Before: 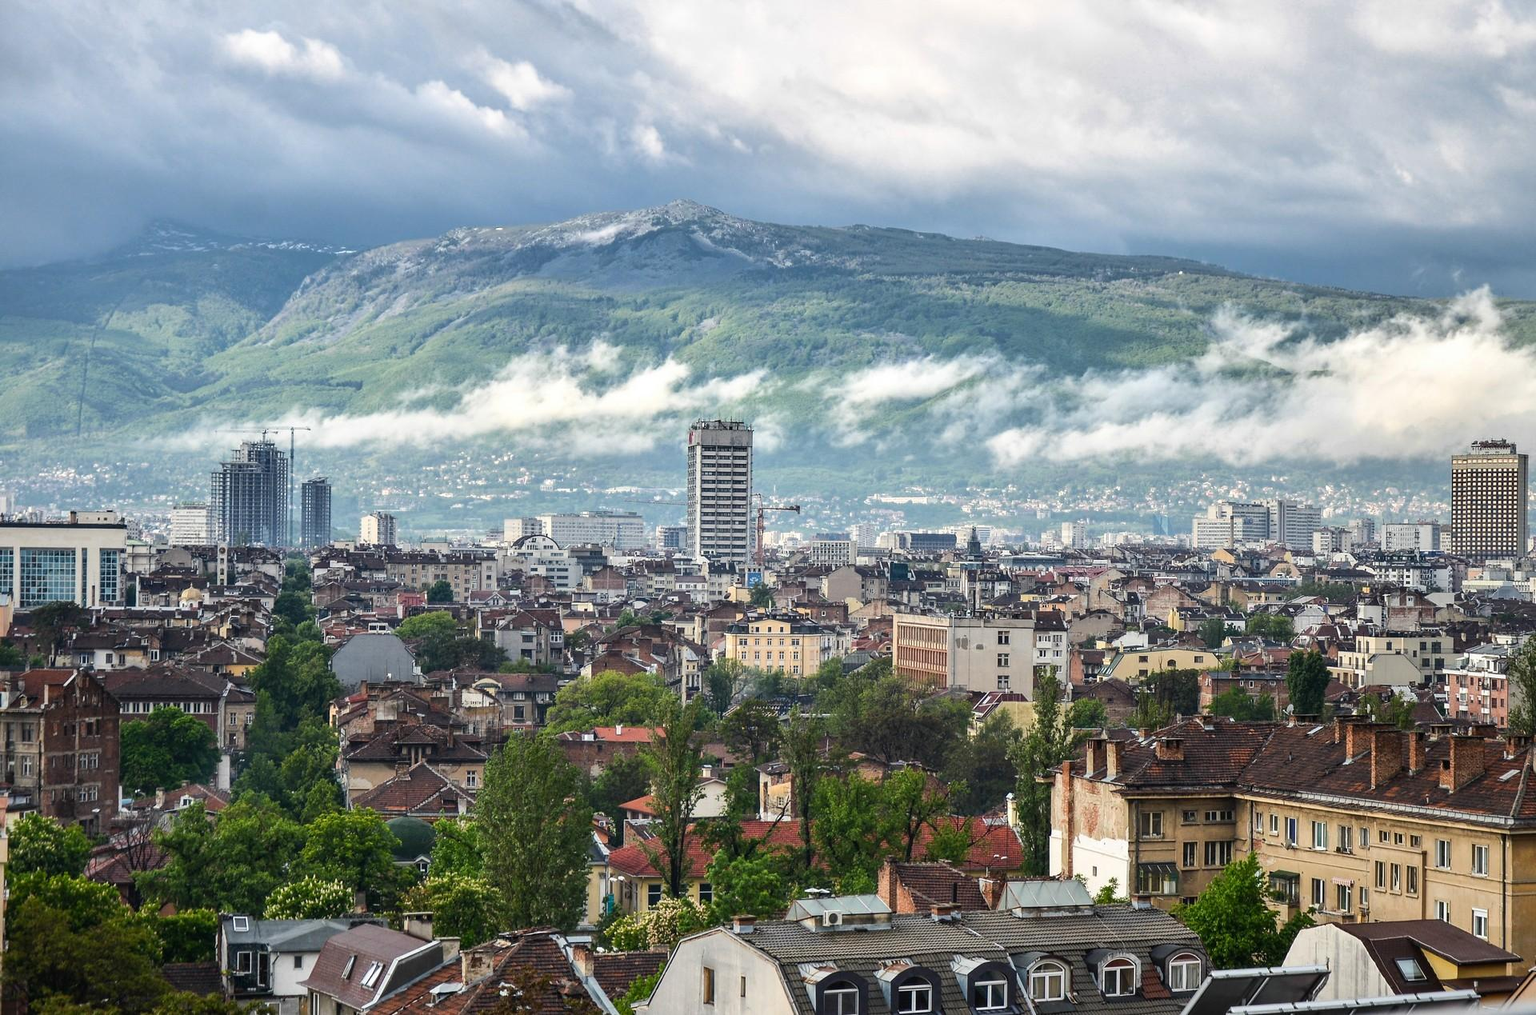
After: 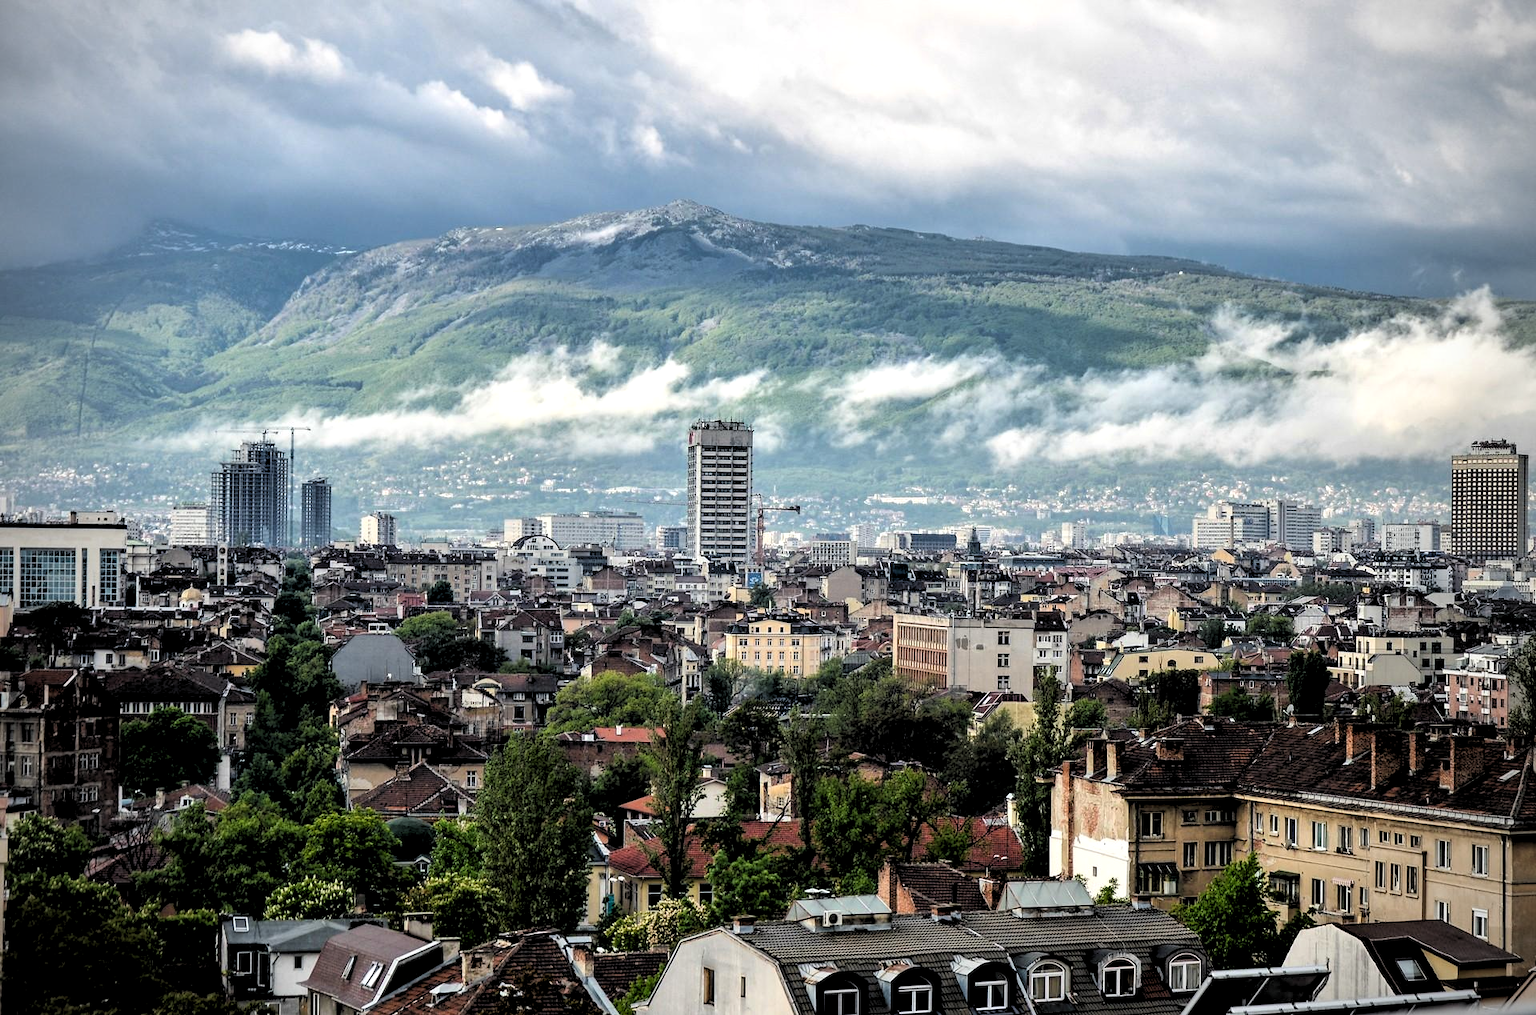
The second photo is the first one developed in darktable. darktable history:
rotate and perspective: automatic cropping off
vignetting: on, module defaults
rgb levels: levels [[0.034, 0.472, 0.904], [0, 0.5, 1], [0, 0.5, 1]]
